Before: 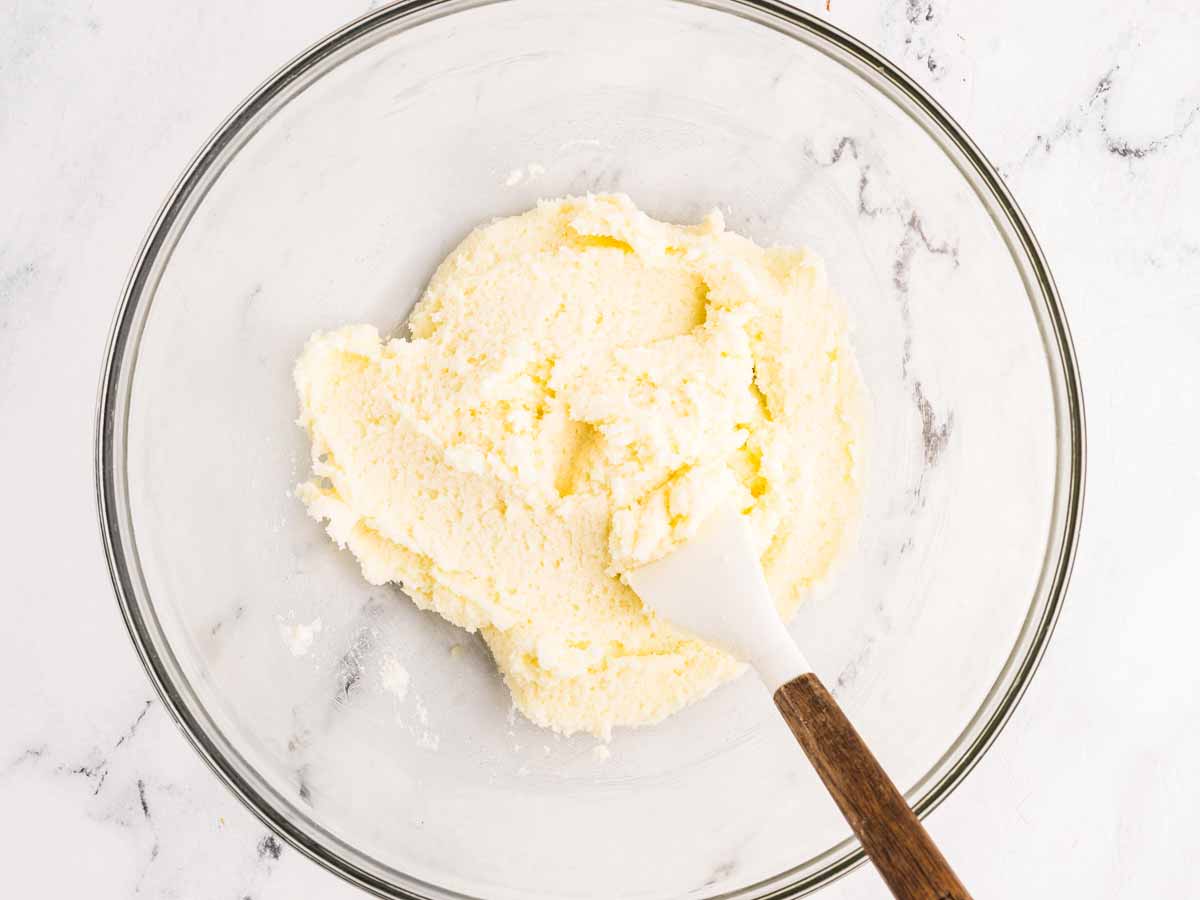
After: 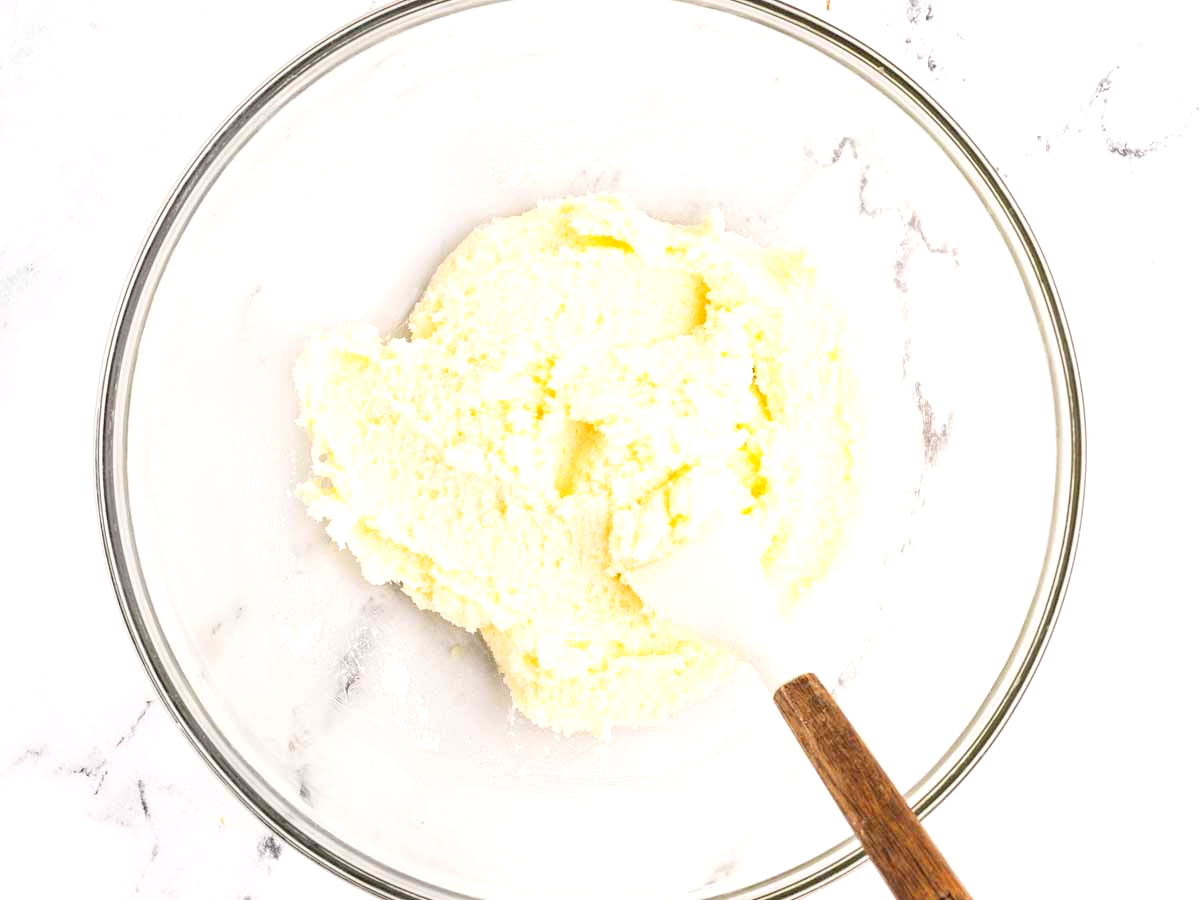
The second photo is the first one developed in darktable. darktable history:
levels: levels [0.044, 0.416, 0.908]
